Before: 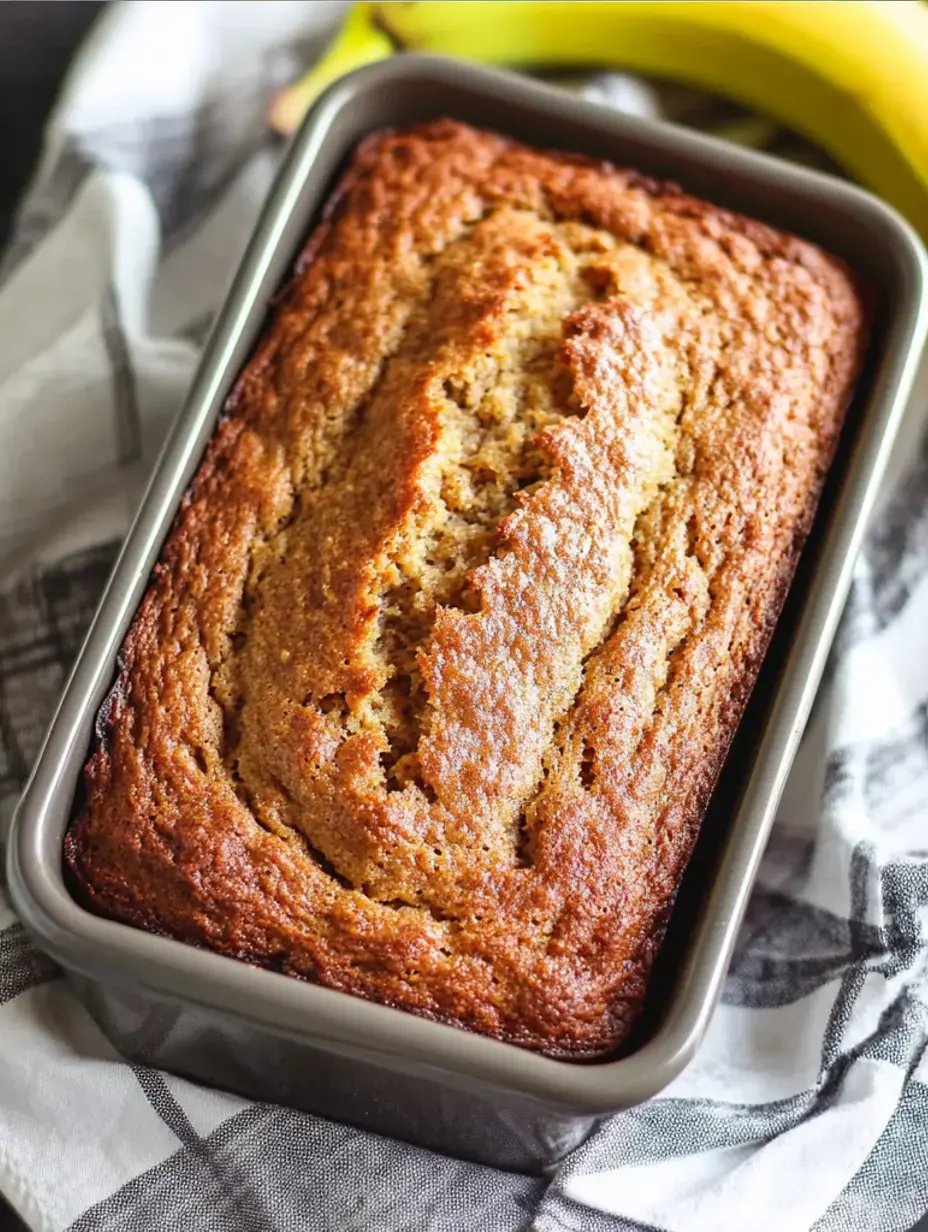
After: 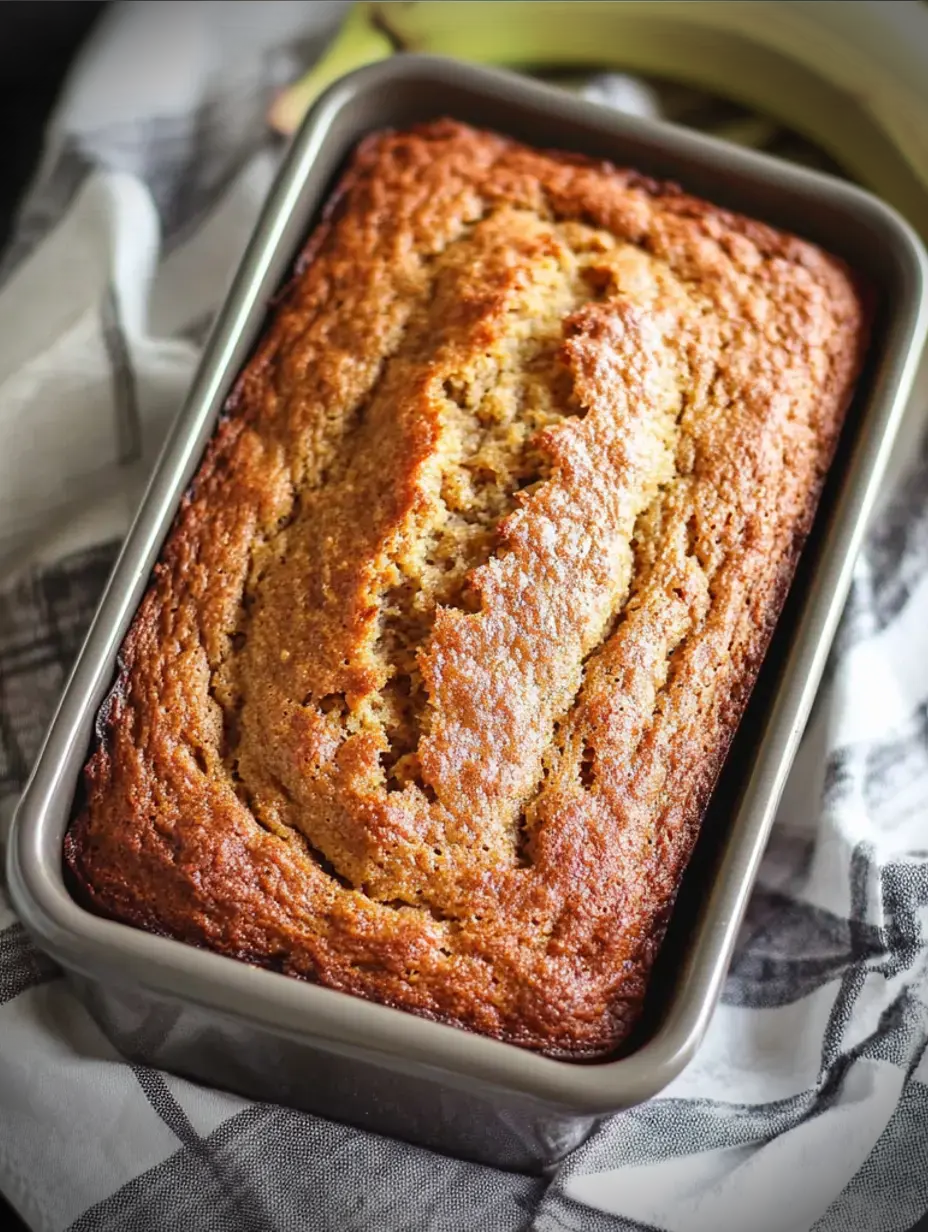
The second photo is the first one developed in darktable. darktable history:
vignetting: fall-off radius 32.49%, brightness -0.815
